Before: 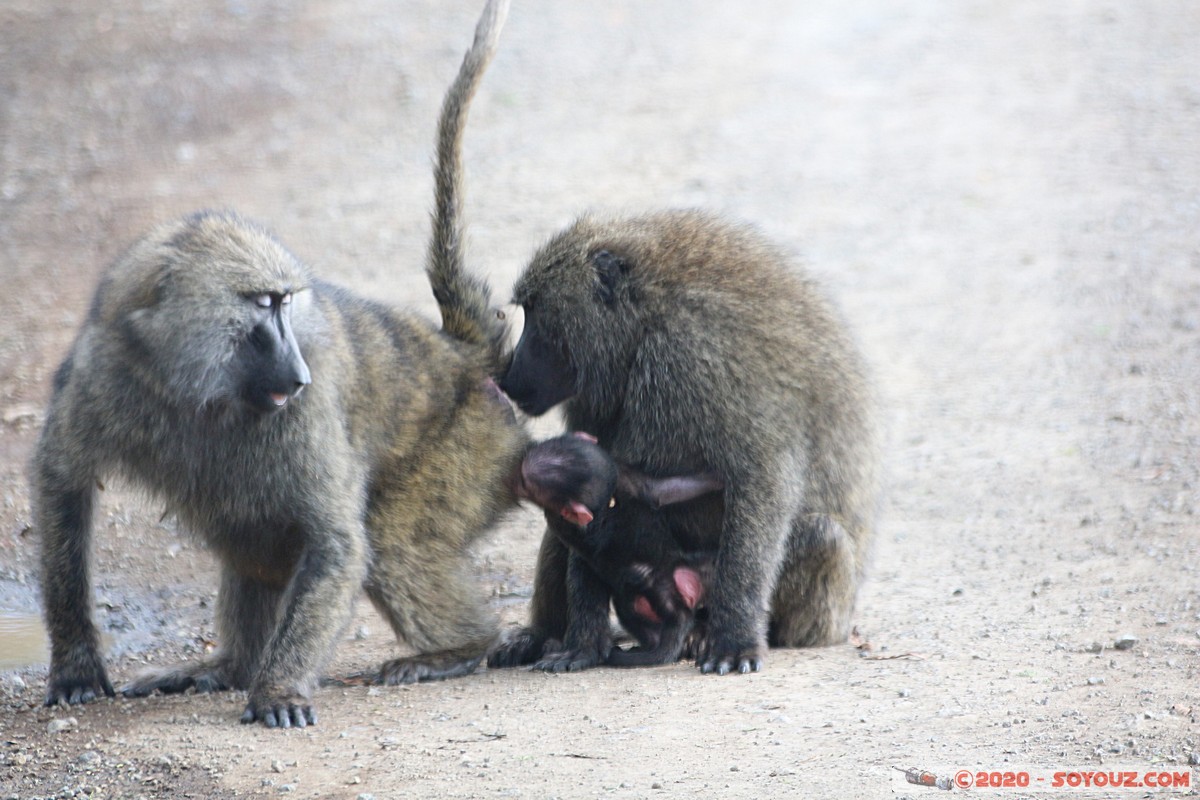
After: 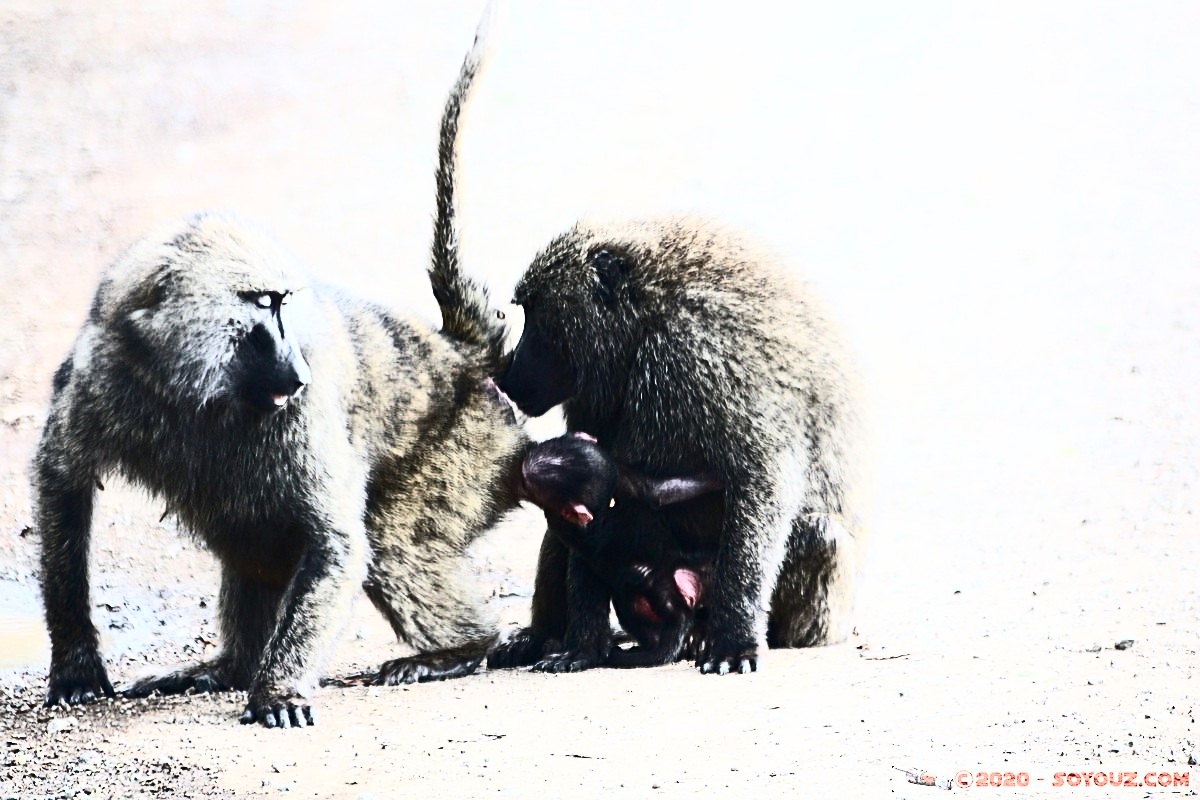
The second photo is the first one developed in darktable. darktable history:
sharpen: on, module defaults
contrast brightness saturation: contrast 0.916, brightness 0.201
